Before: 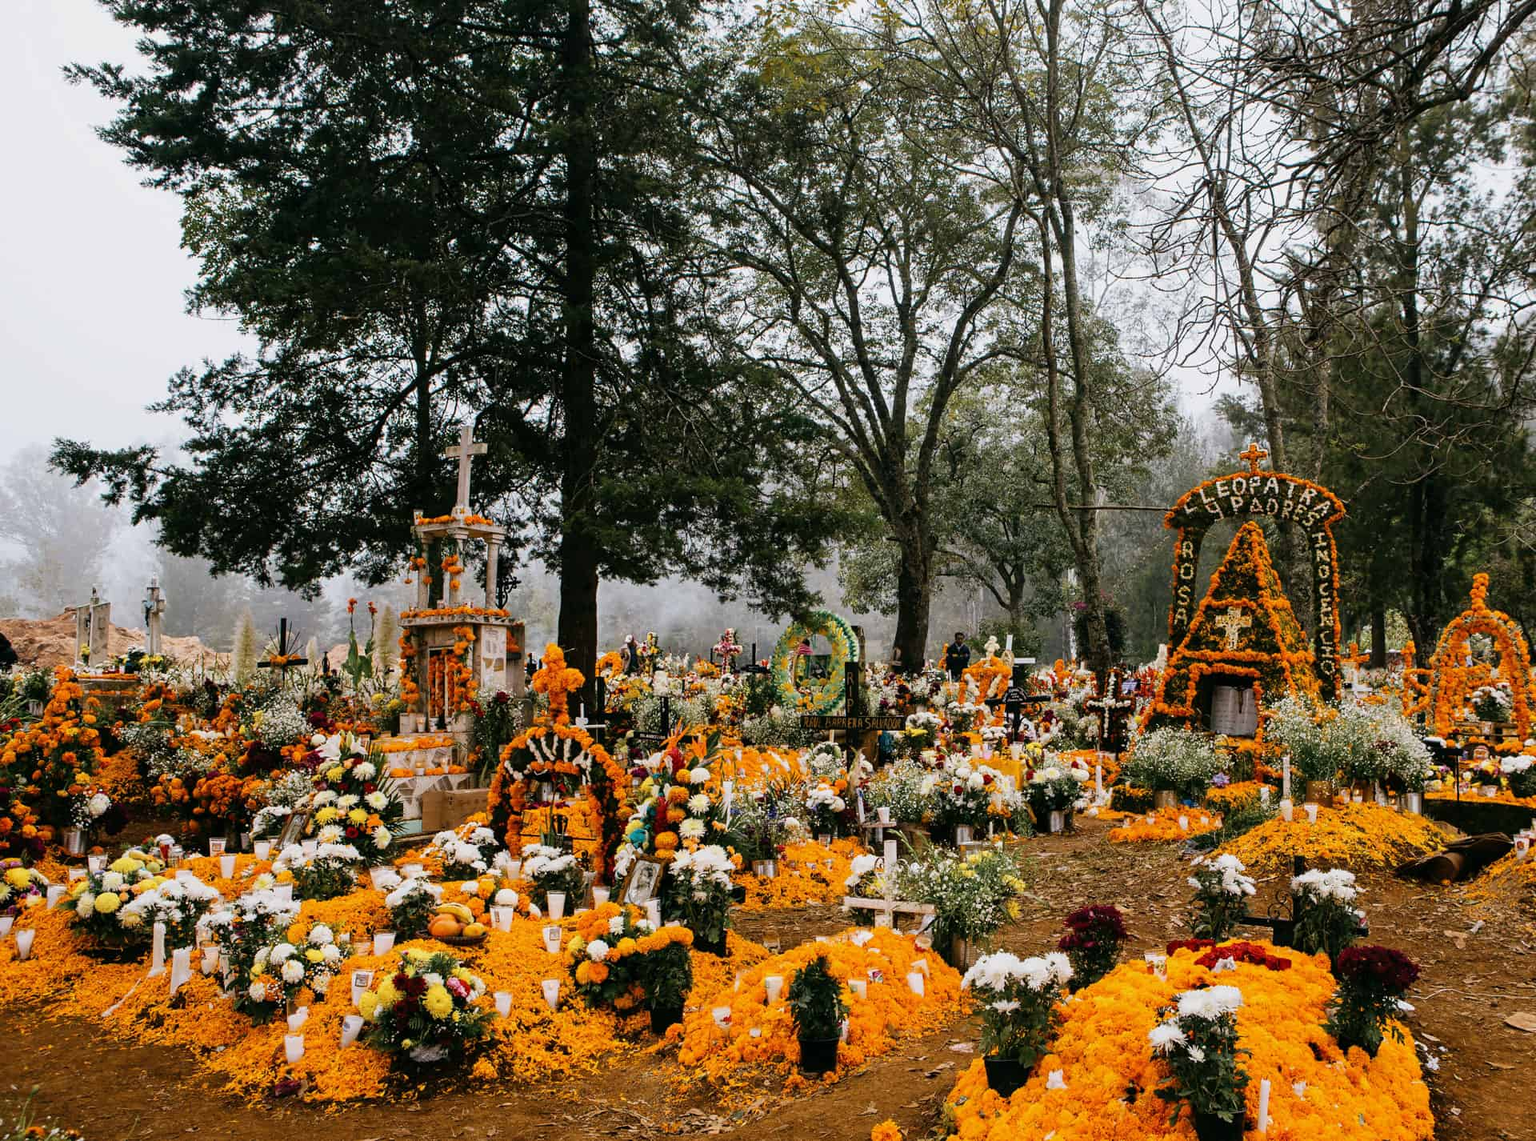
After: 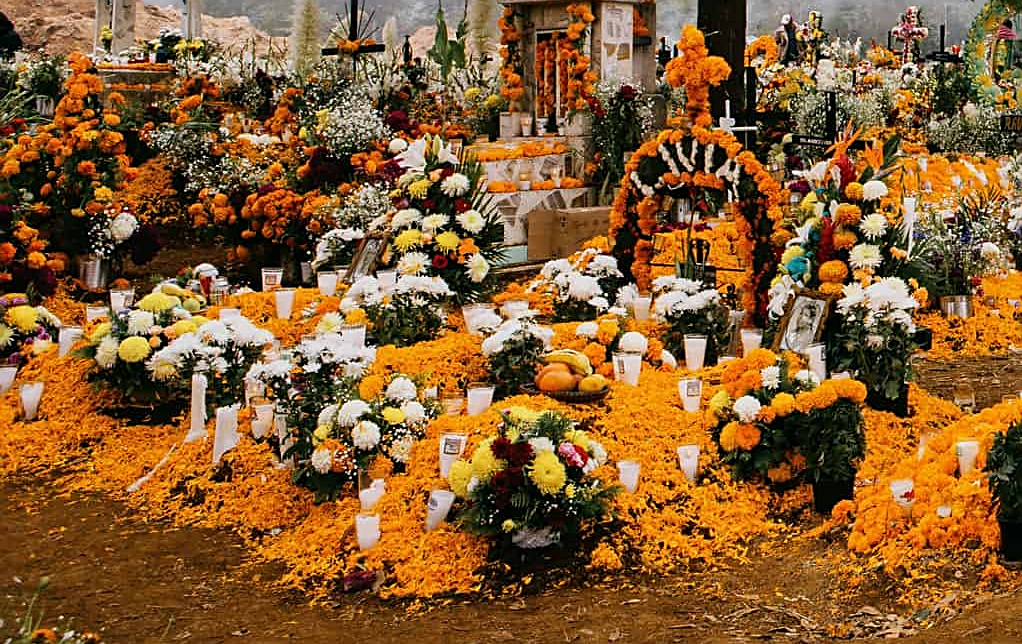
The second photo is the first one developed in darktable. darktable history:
sharpen: on, module defaults
crop and rotate: top 54.686%, right 46.745%, bottom 0.151%
